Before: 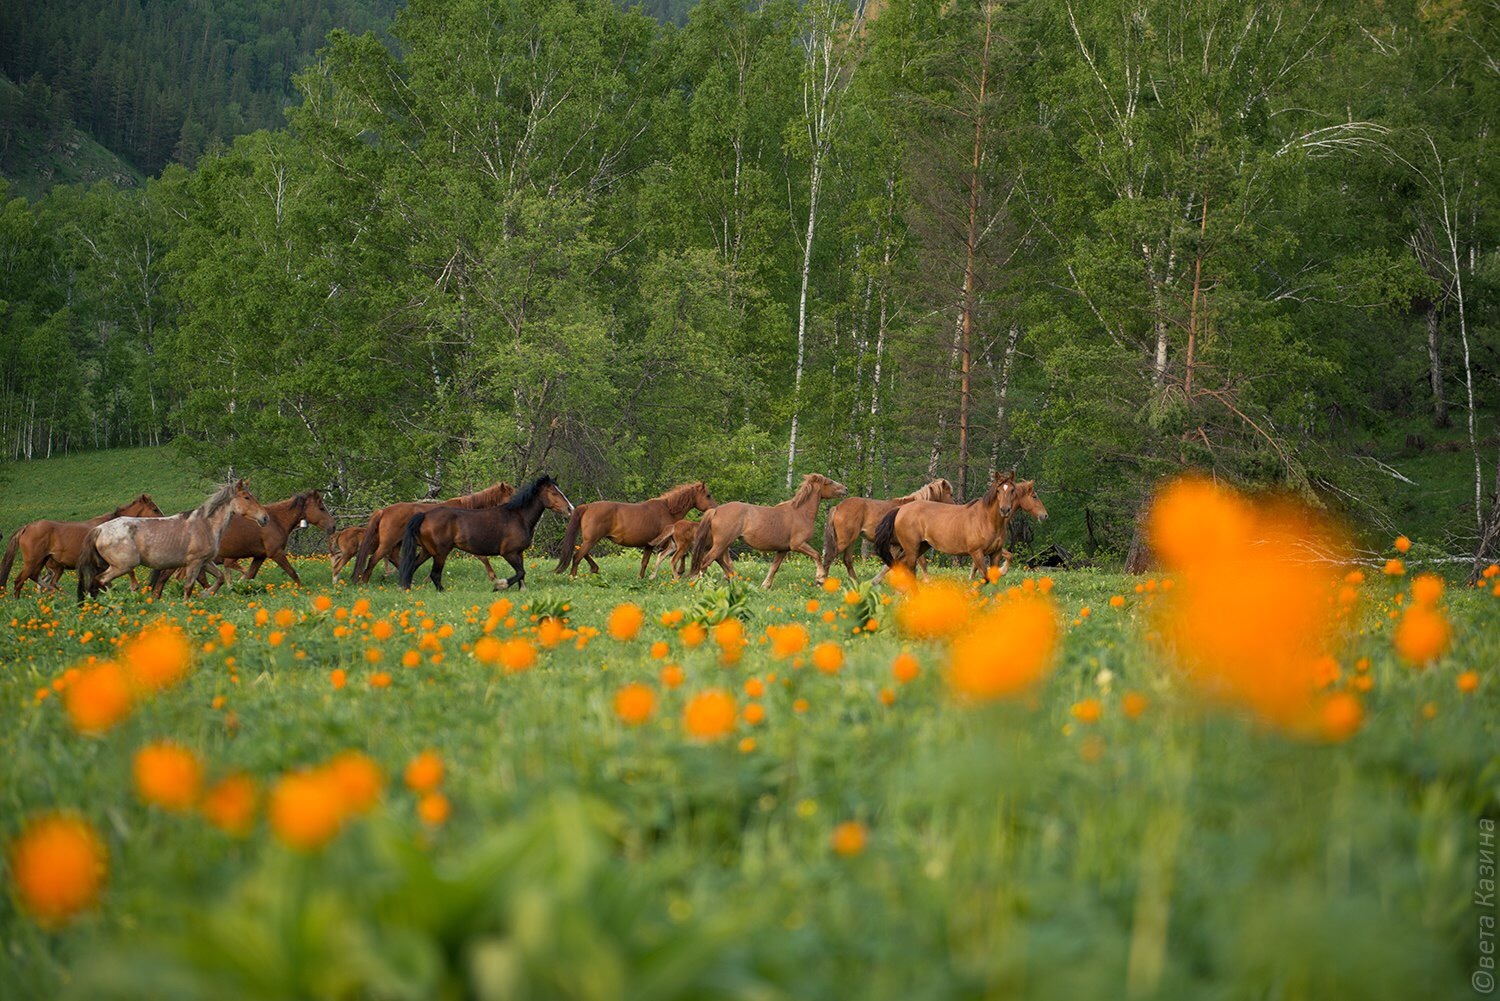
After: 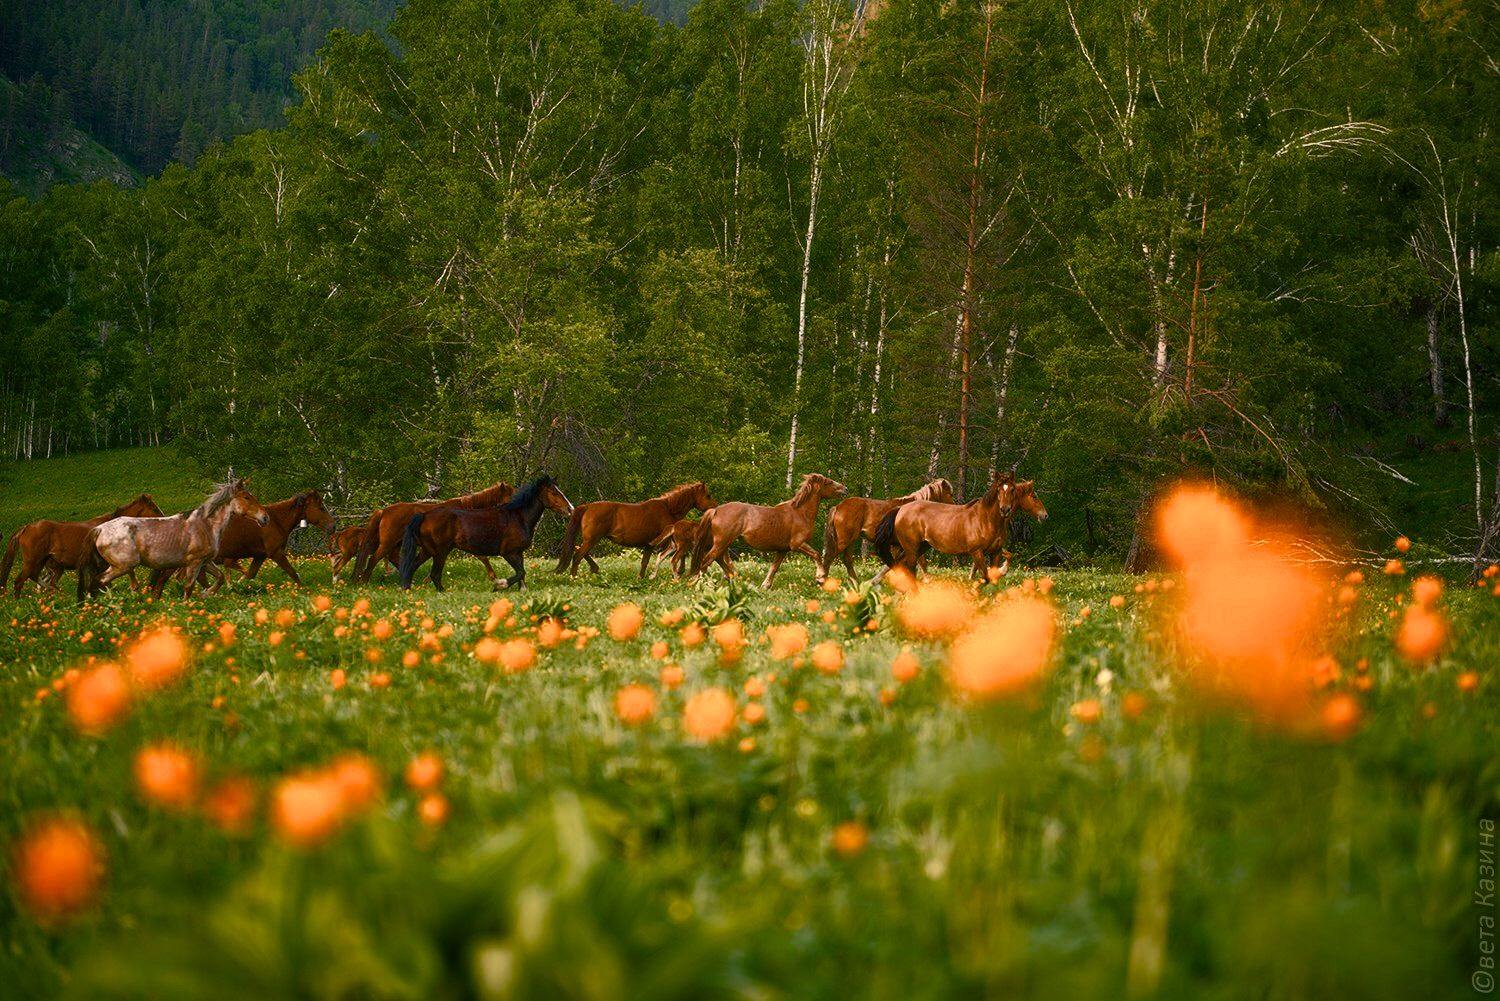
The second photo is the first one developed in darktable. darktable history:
haze removal: strength -0.094, adaptive false
color balance rgb: shadows lift › chroma 2.003%, shadows lift › hue 248.6°, power › luminance -8.991%, highlights gain › chroma 4.531%, highlights gain › hue 34.15°, linear chroma grading › global chroma 3.224%, perceptual saturation grading › global saturation 0.259%, perceptual saturation grading › highlights -29.049%, perceptual saturation grading › mid-tones 29.406%, perceptual saturation grading › shadows 59.363%, perceptual brilliance grading › global brilliance 14.383%, perceptual brilliance grading › shadows -34.31%, global vibrance 6.741%, saturation formula JzAzBz (2021)
